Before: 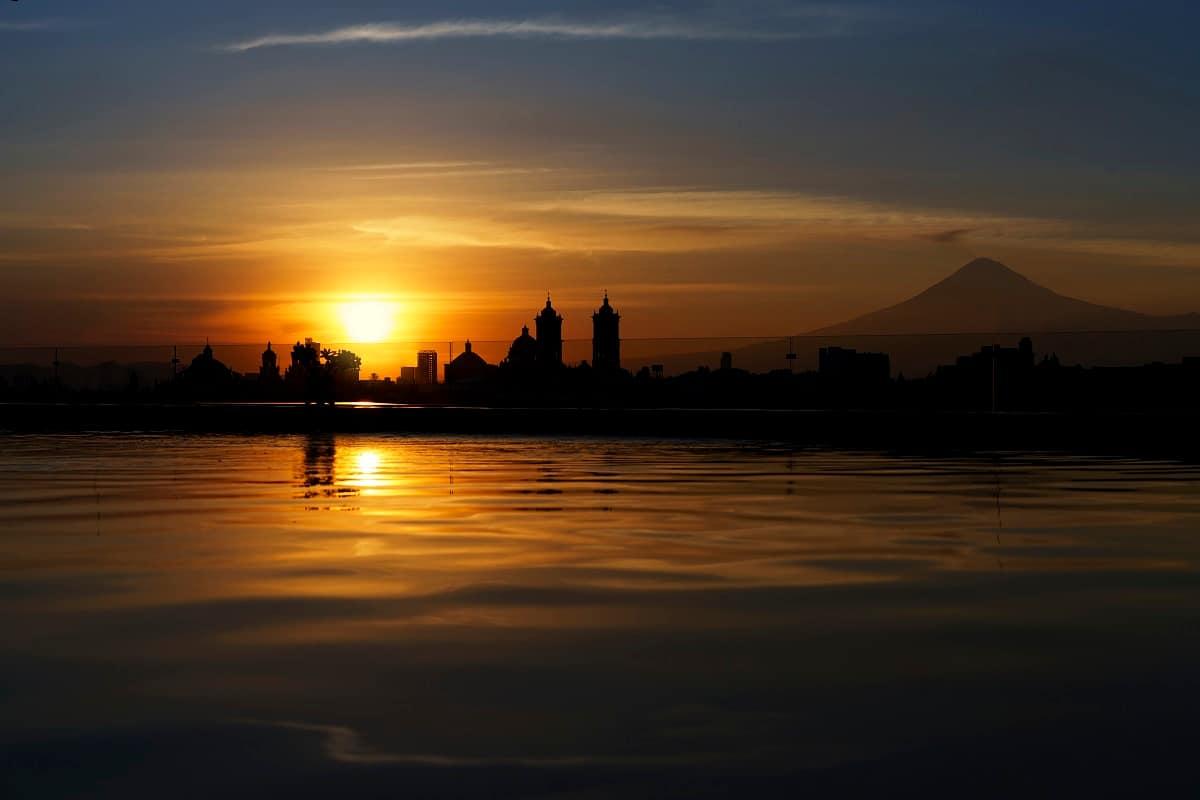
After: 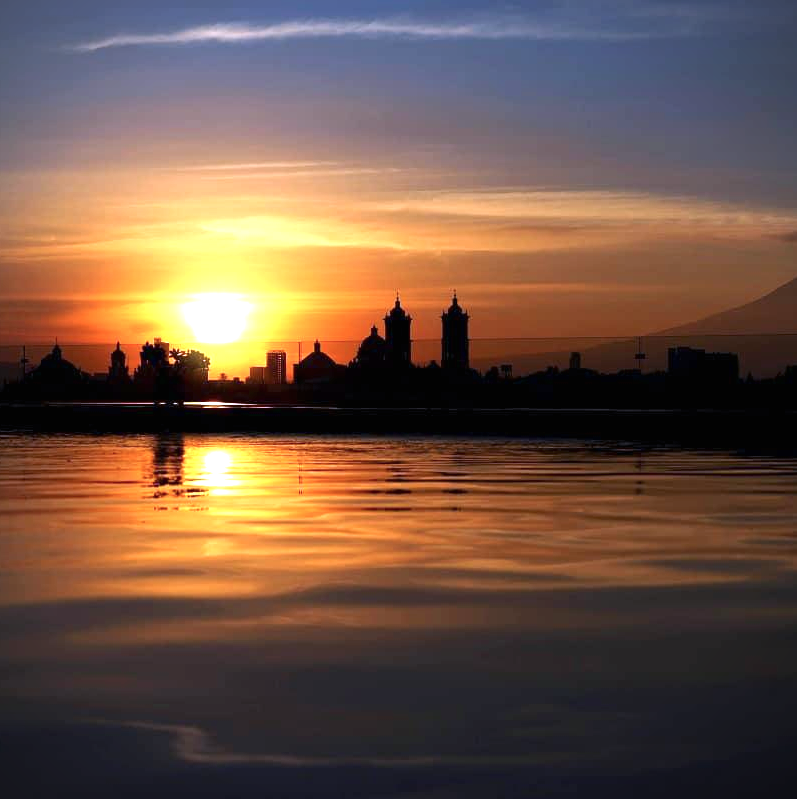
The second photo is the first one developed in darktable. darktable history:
exposure: black level correction 0, exposure 0.947 EV, compensate highlight preservation false
crop and rotate: left 12.64%, right 20.875%
vignetting: fall-off start 100.22%
color calibration: illuminant custom, x 0.367, y 0.392, temperature 4434.86 K
